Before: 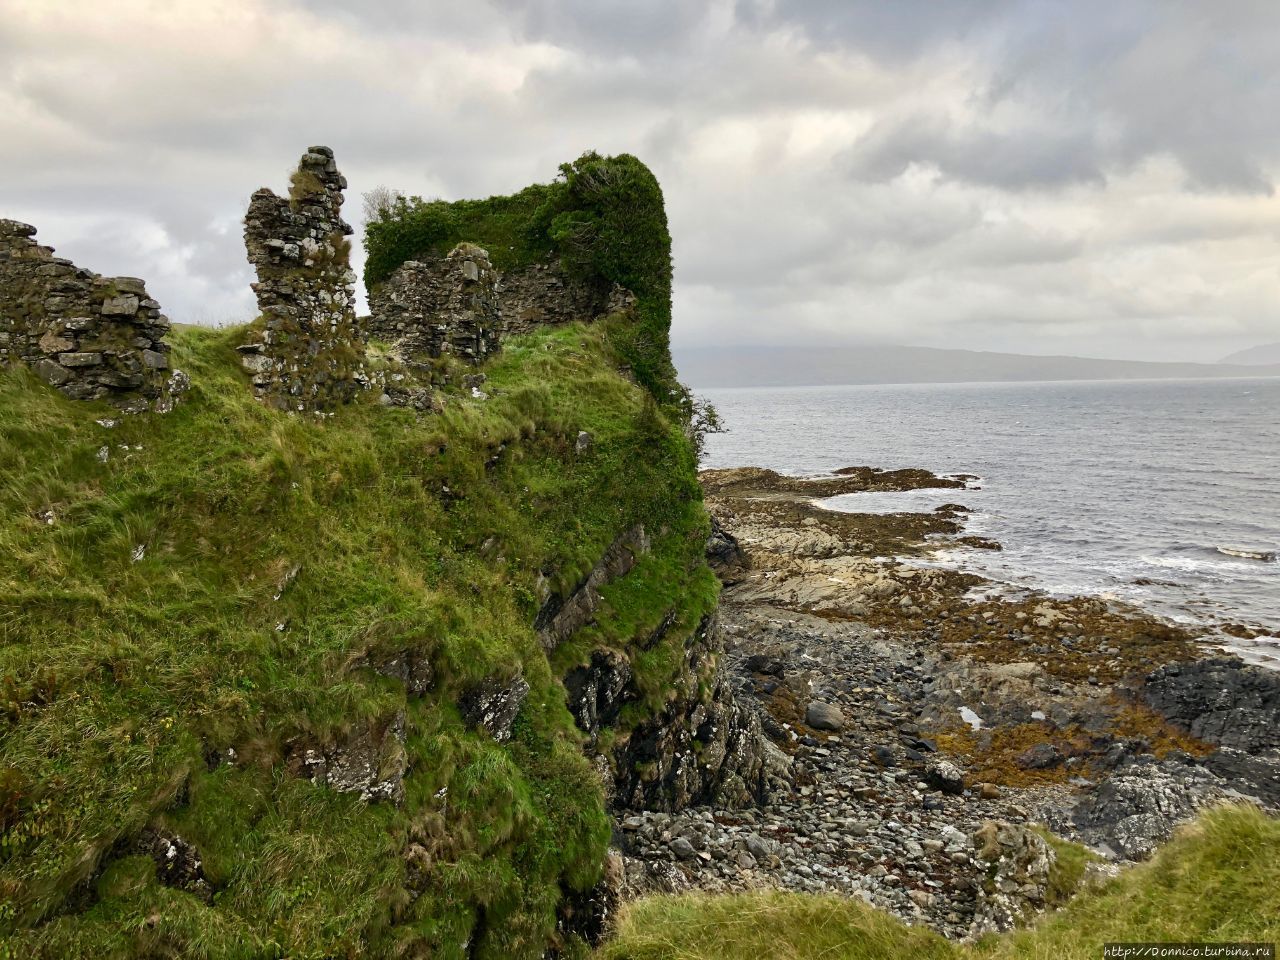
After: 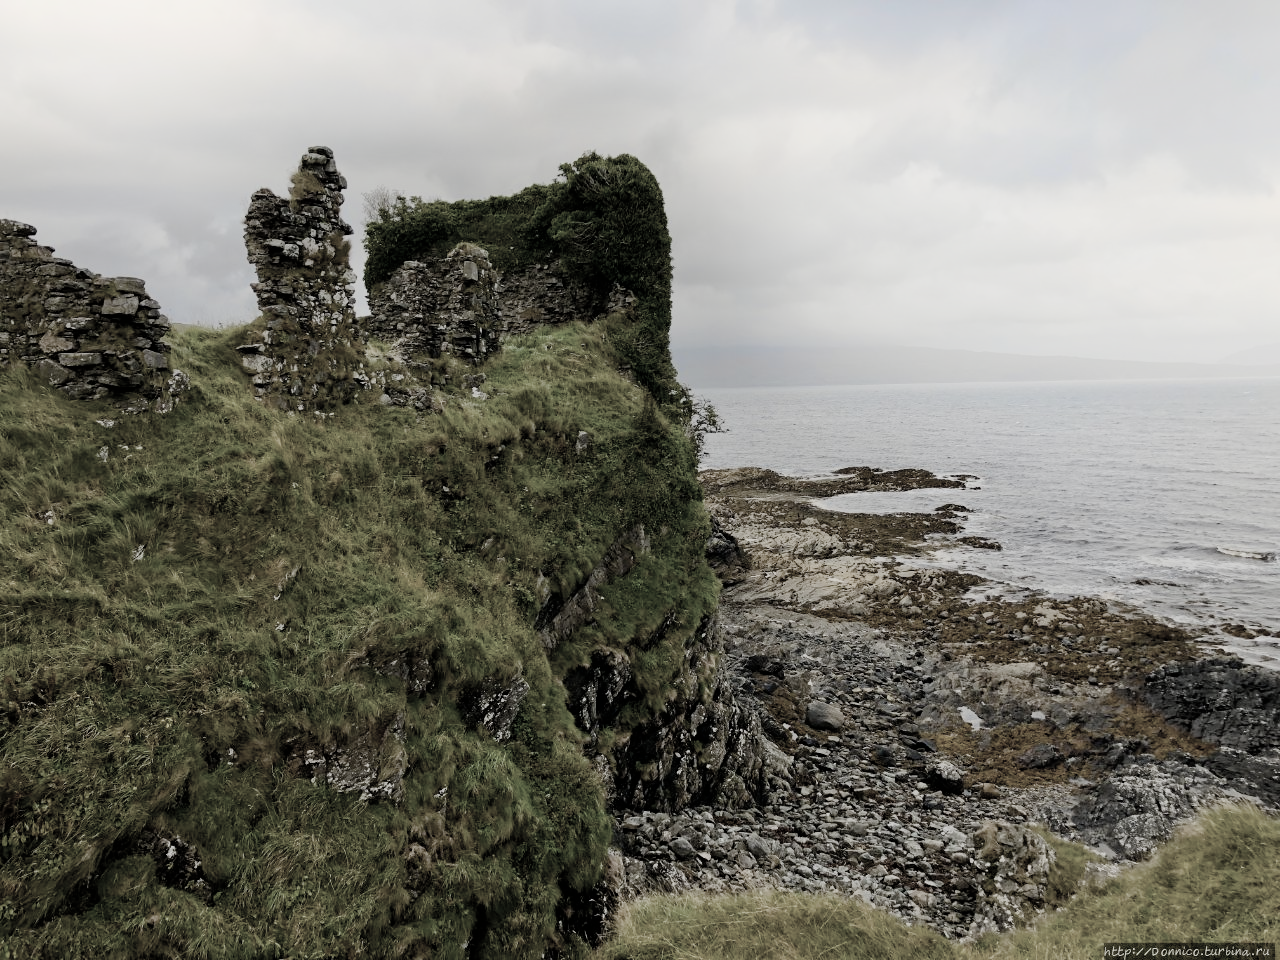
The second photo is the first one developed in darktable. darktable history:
shadows and highlights: shadows -21.38, highlights 99.4, soften with gaussian
color balance rgb: shadows fall-off 102.432%, perceptual saturation grading › global saturation 20%, perceptual saturation grading › highlights -25.727%, perceptual saturation grading › shadows 50.269%, mask middle-gray fulcrum 23.119%
color zones: curves: ch1 [(0.238, 0.163) (0.476, 0.2) (0.733, 0.322) (0.848, 0.134)]
filmic rgb: black relative exposure -7.08 EV, white relative exposure 5.34 EV, hardness 3.02, color science v6 (2022)
